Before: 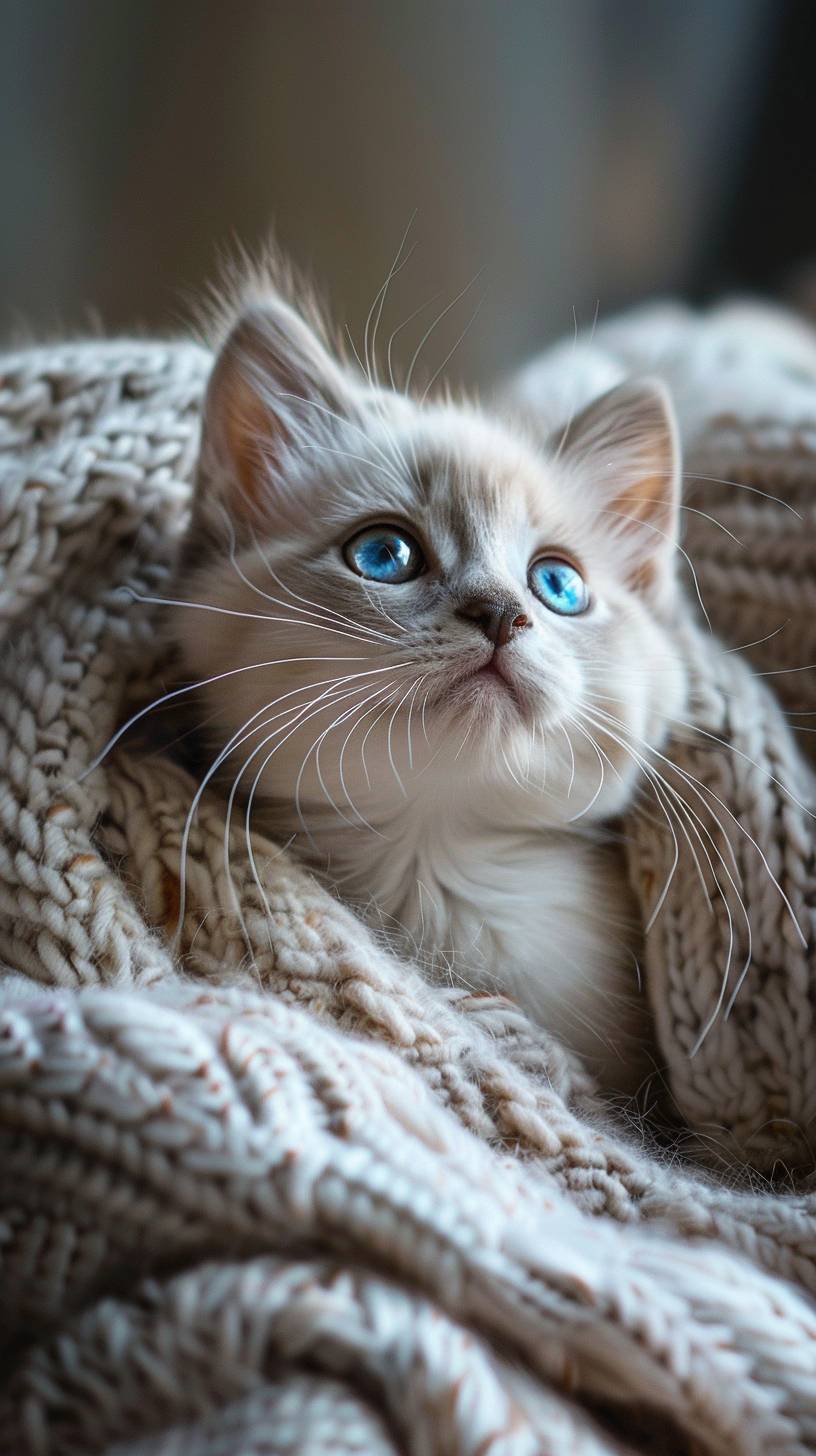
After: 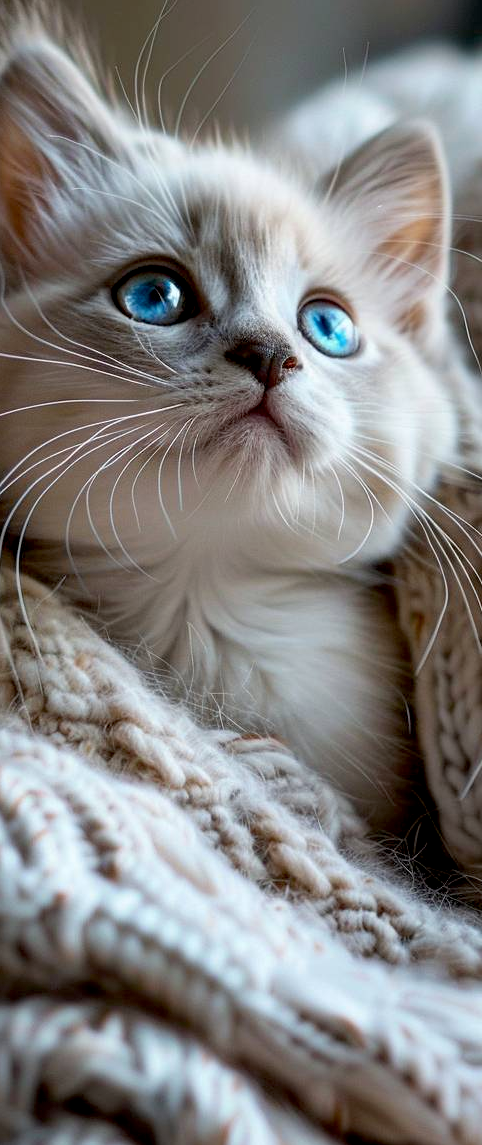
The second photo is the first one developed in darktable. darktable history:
exposure: black level correction 0.012, compensate highlight preservation false
crop and rotate: left 28.256%, top 17.734%, right 12.656%, bottom 3.573%
